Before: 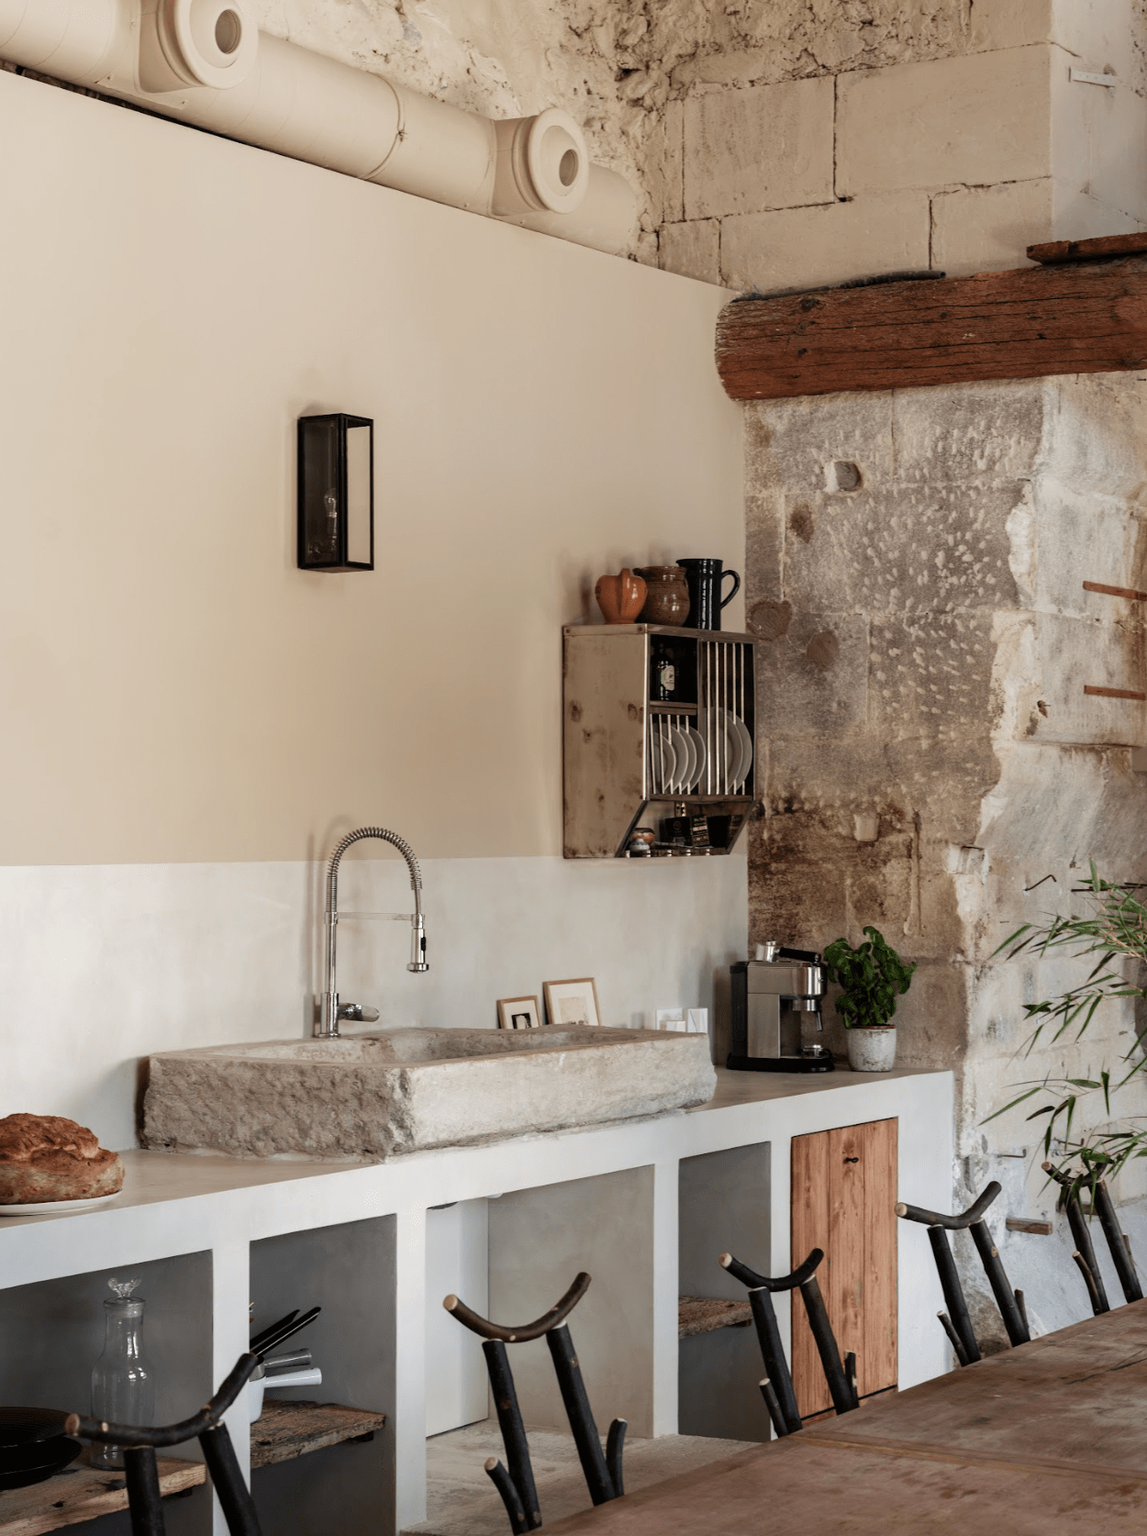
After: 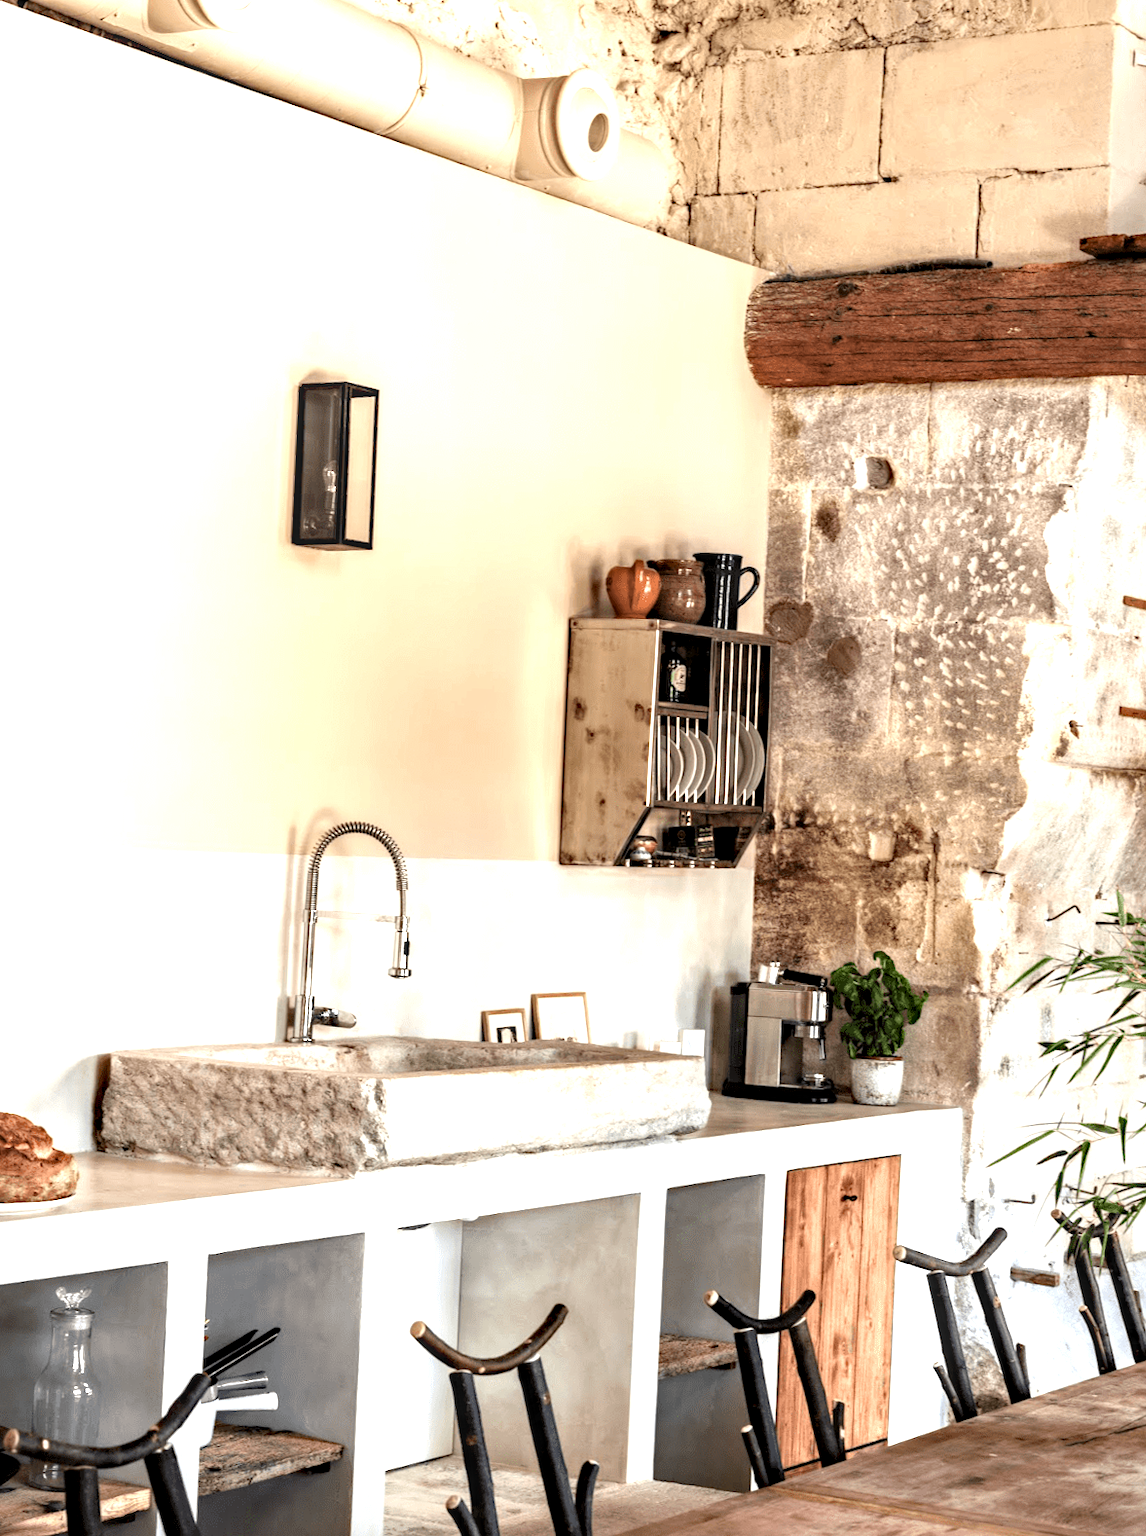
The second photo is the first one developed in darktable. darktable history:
local contrast: on, module defaults
exposure: black level correction 0, exposure 1.448 EV, compensate highlight preservation false
contrast equalizer: y [[0.514, 0.573, 0.581, 0.508, 0.5, 0.5], [0.5 ×6], [0.5 ×6], [0 ×6], [0 ×6]]
haze removal: compatibility mode true, adaptive false
crop and rotate: angle -2.63°
